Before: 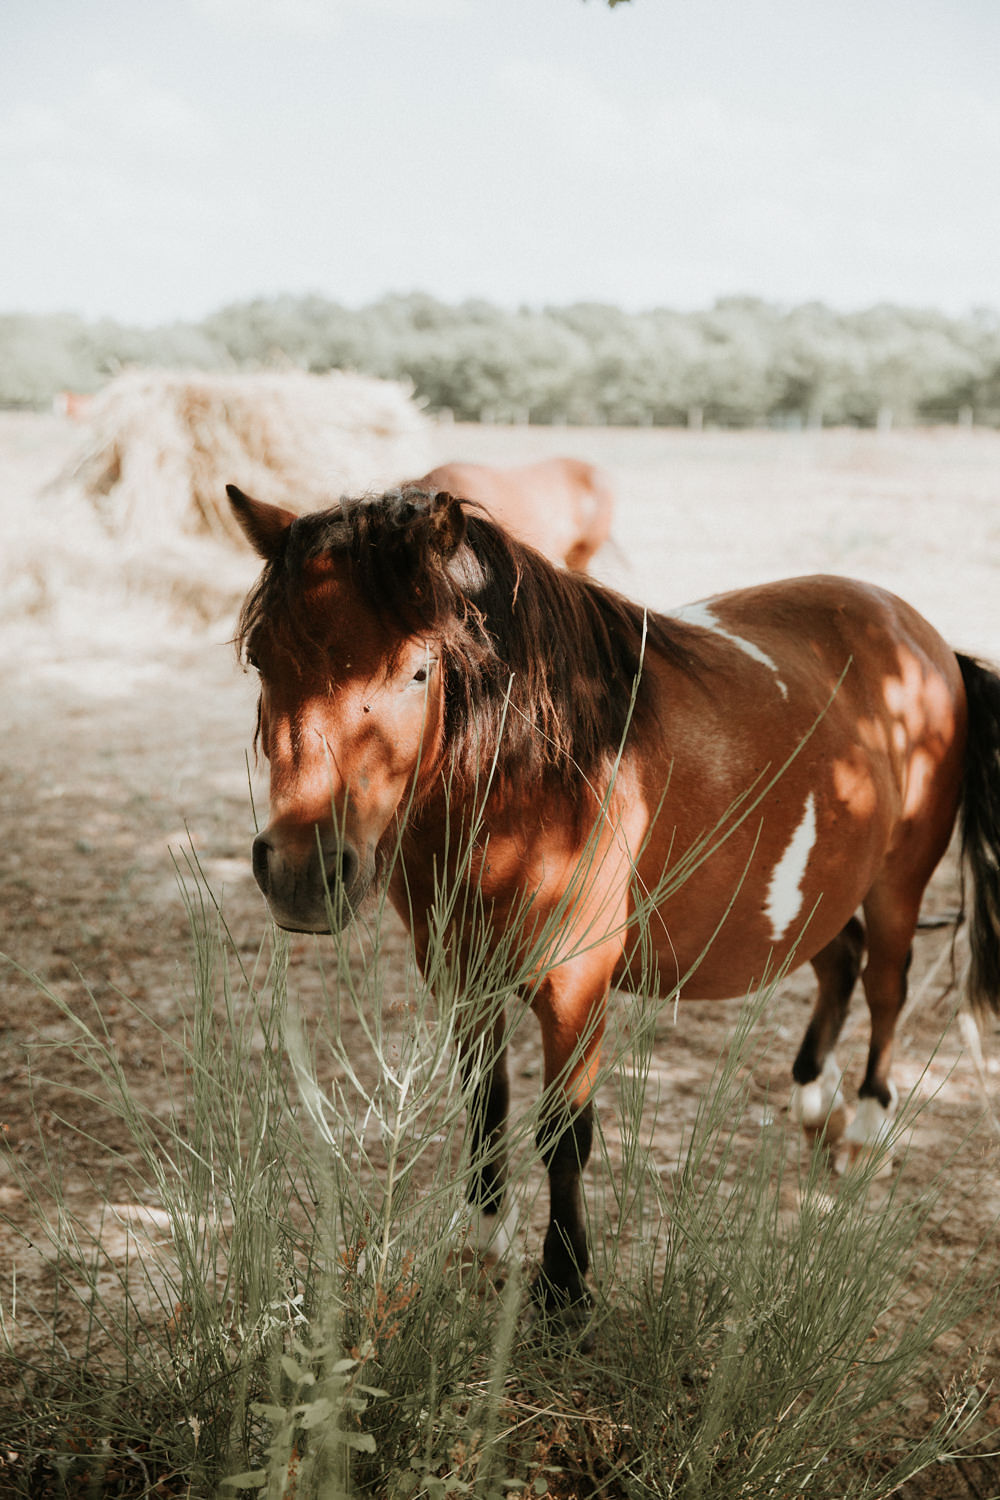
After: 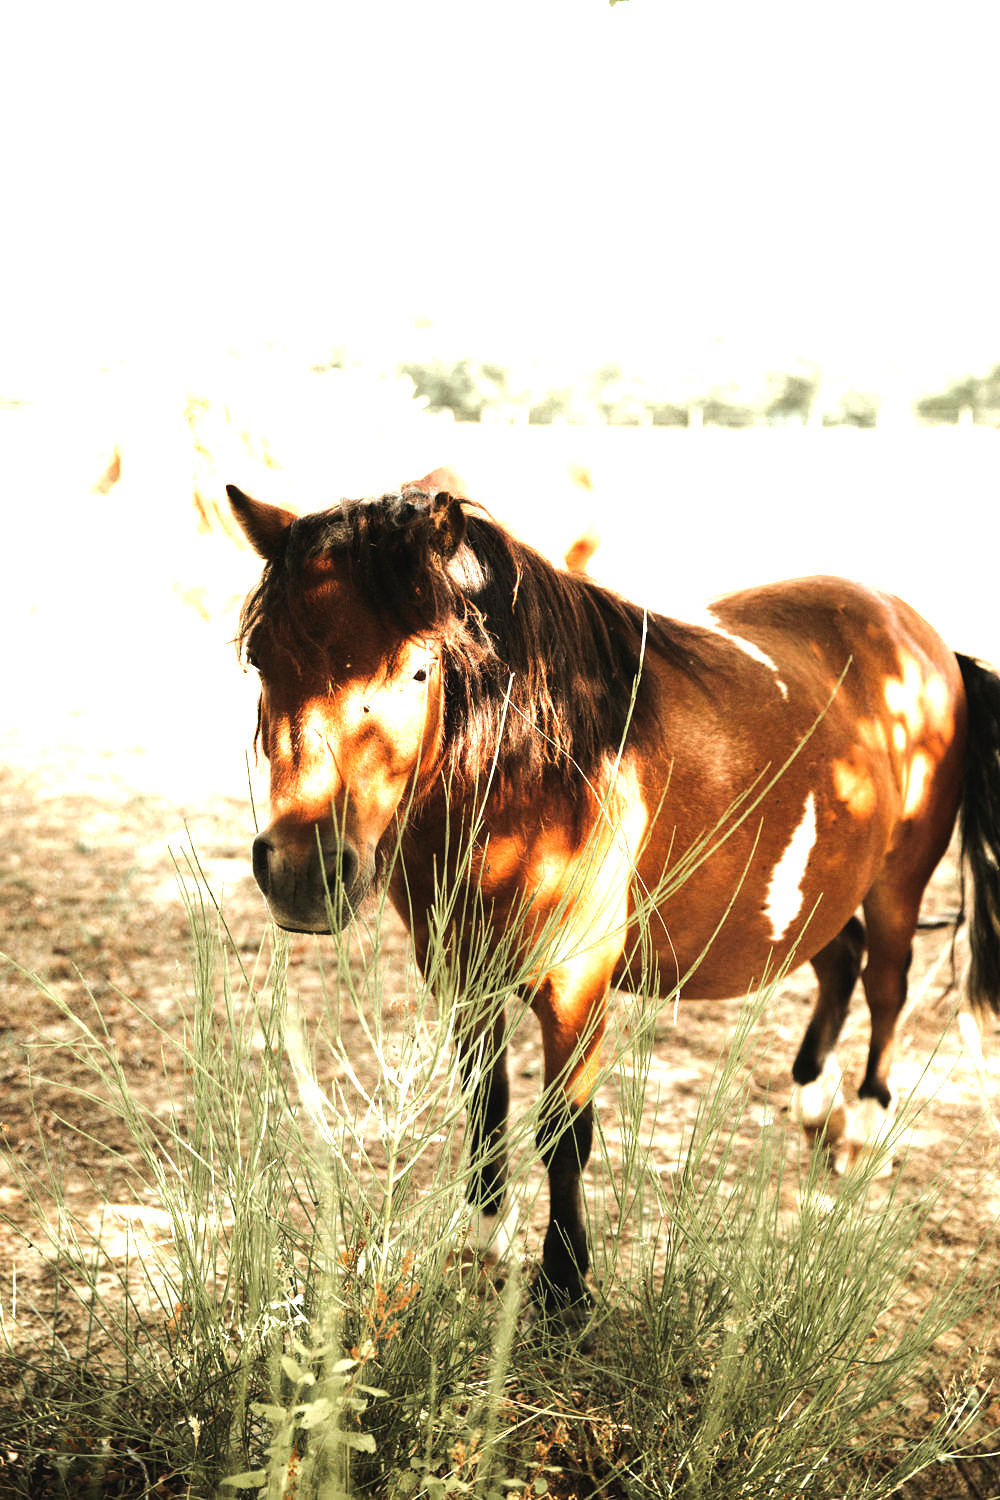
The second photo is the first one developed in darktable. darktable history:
exposure: black level correction 0.001, exposure 1 EV, compensate highlight preservation false
color balance rgb: global offset › luminance 0.71%, perceptual saturation grading › global saturation -11.5%, perceptual brilliance grading › highlights 17.77%, perceptual brilliance grading › mid-tones 31.71%, perceptual brilliance grading › shadows -31.01%, global vibrance 50%
